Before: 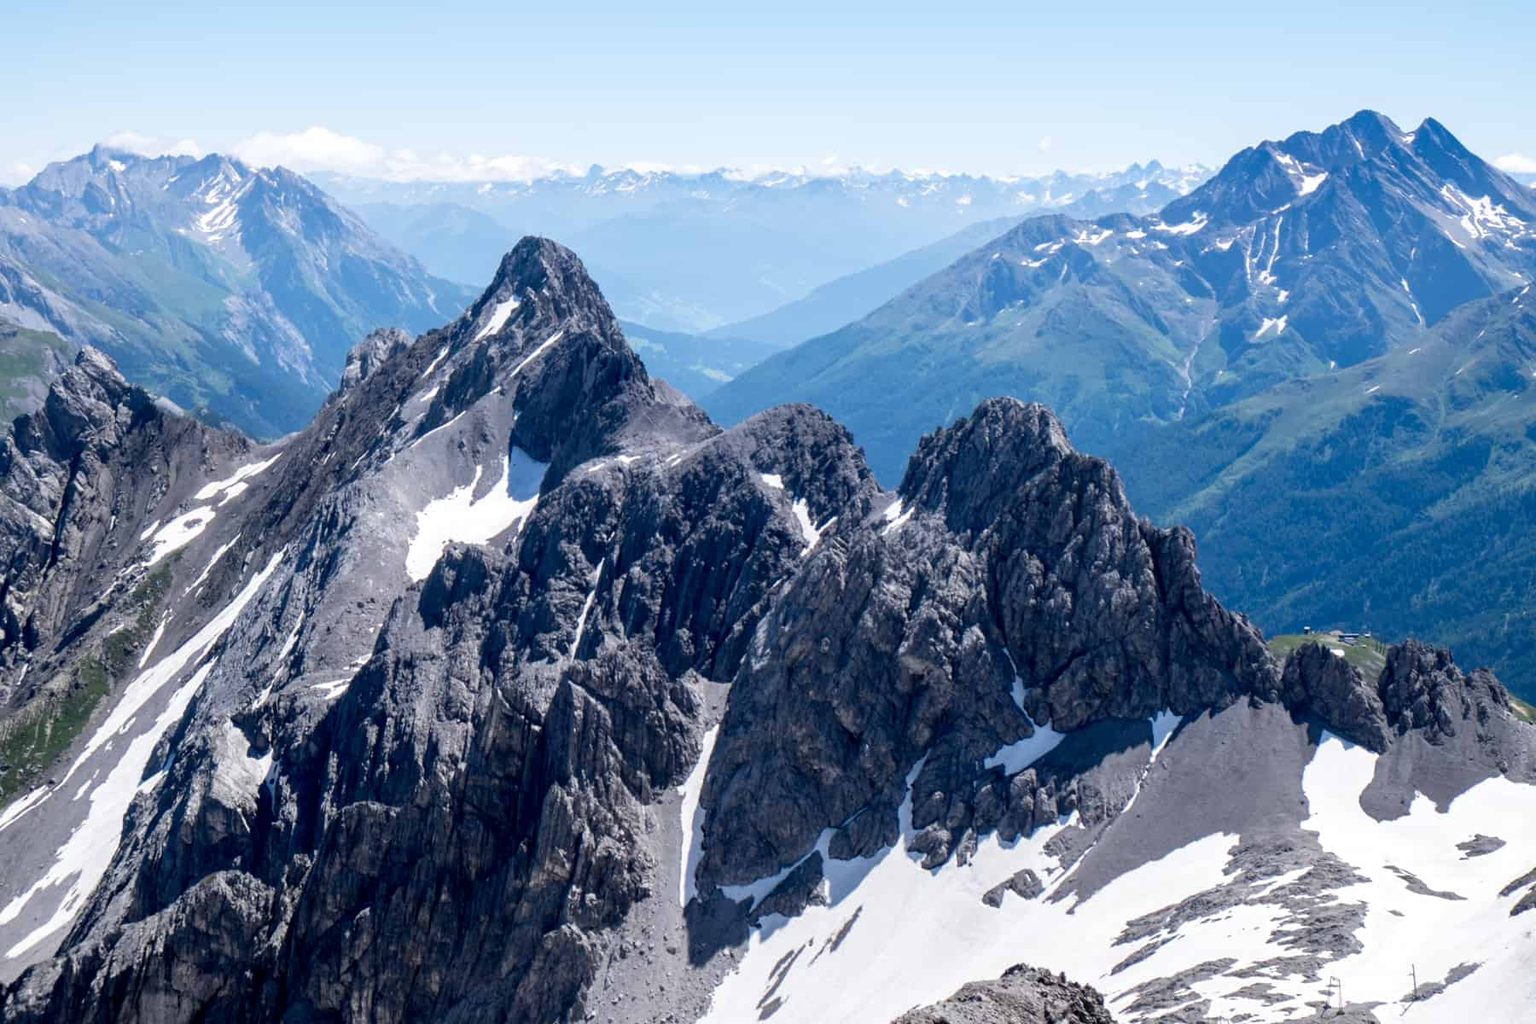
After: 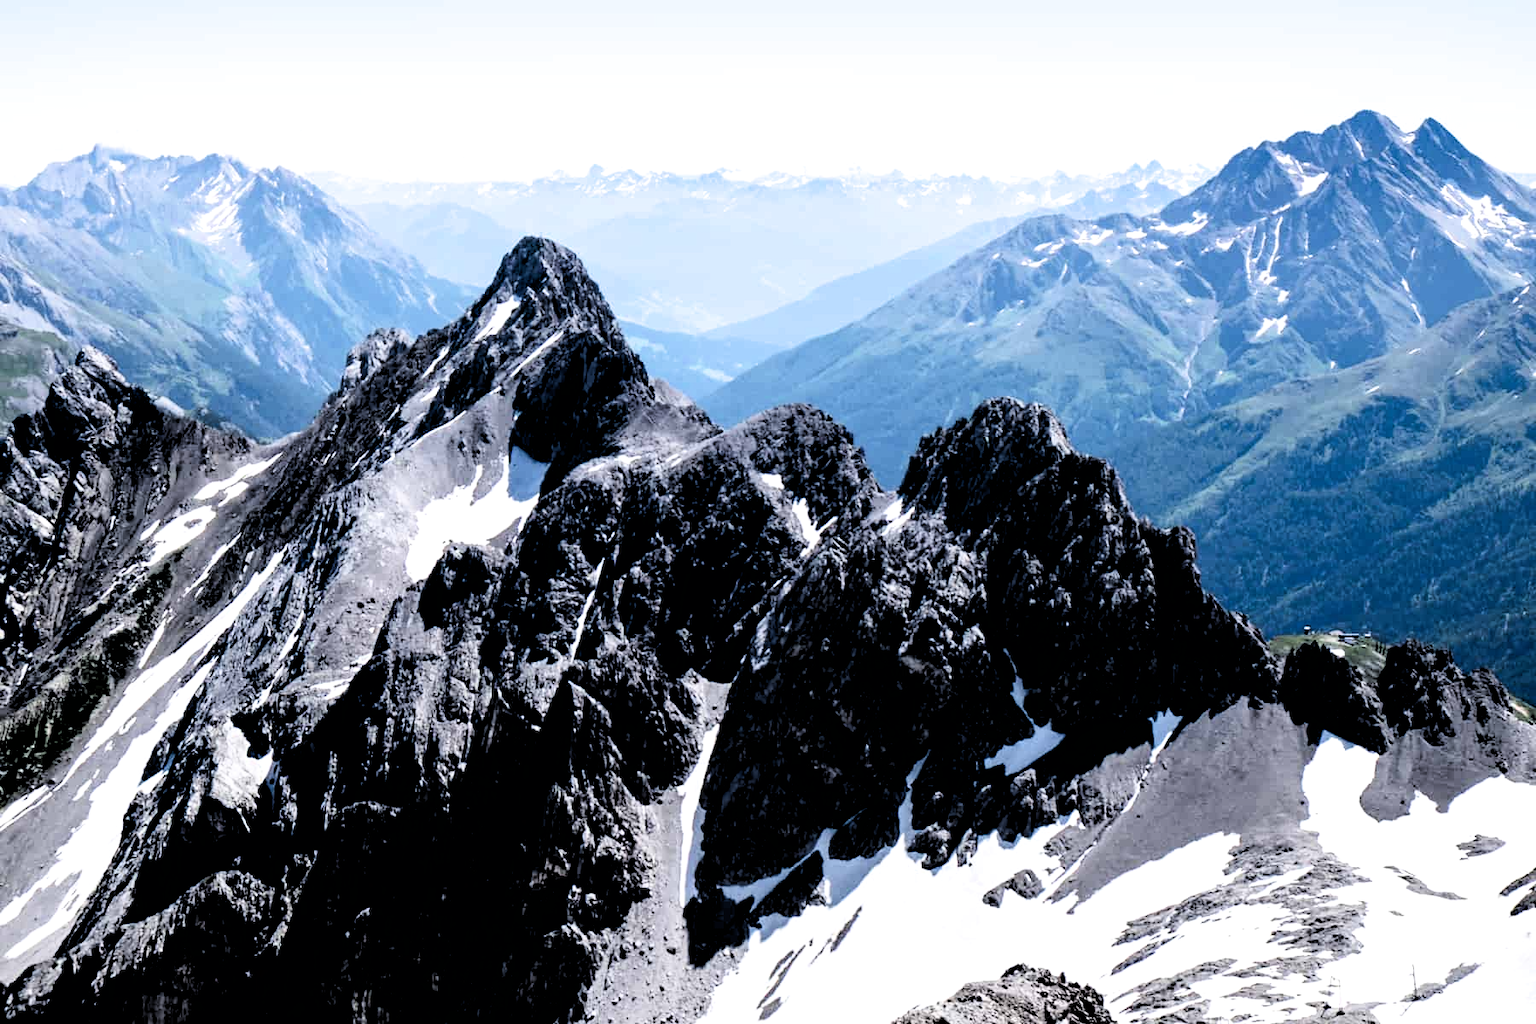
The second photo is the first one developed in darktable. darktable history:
filmic rgb: black relative exposure -1.02 EV, white relative exposure 2.09 EV, threshold 5.97 EV, hardness 1.49, contrast 2.24, contrast in shadows safe, enable highlight reconstruction true
